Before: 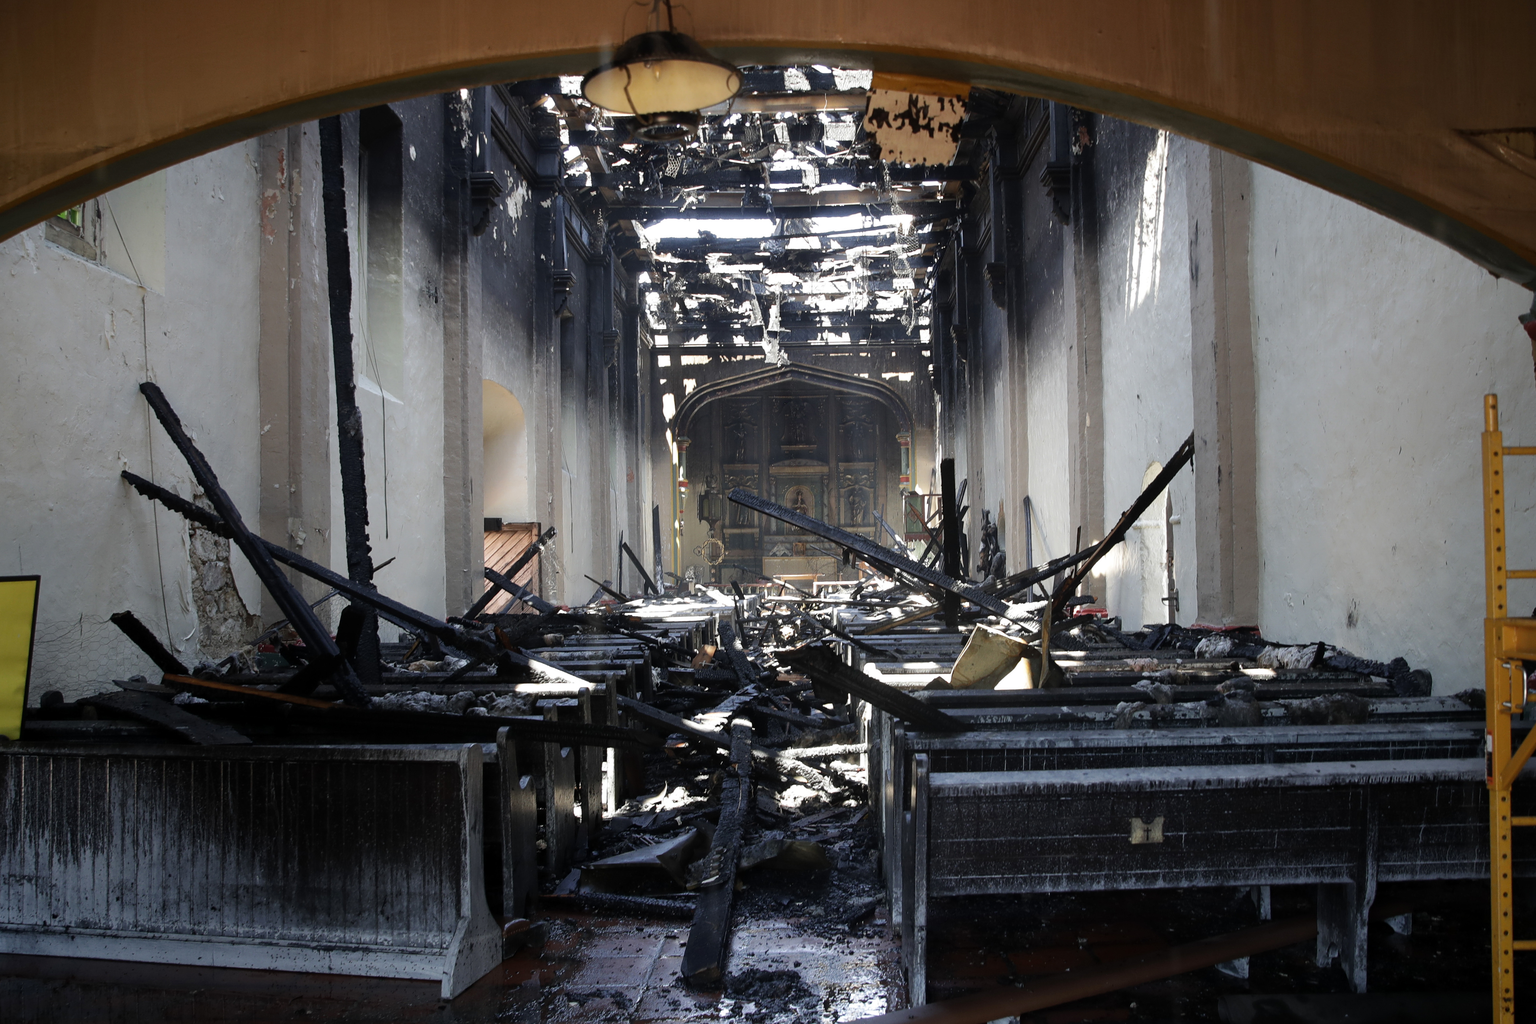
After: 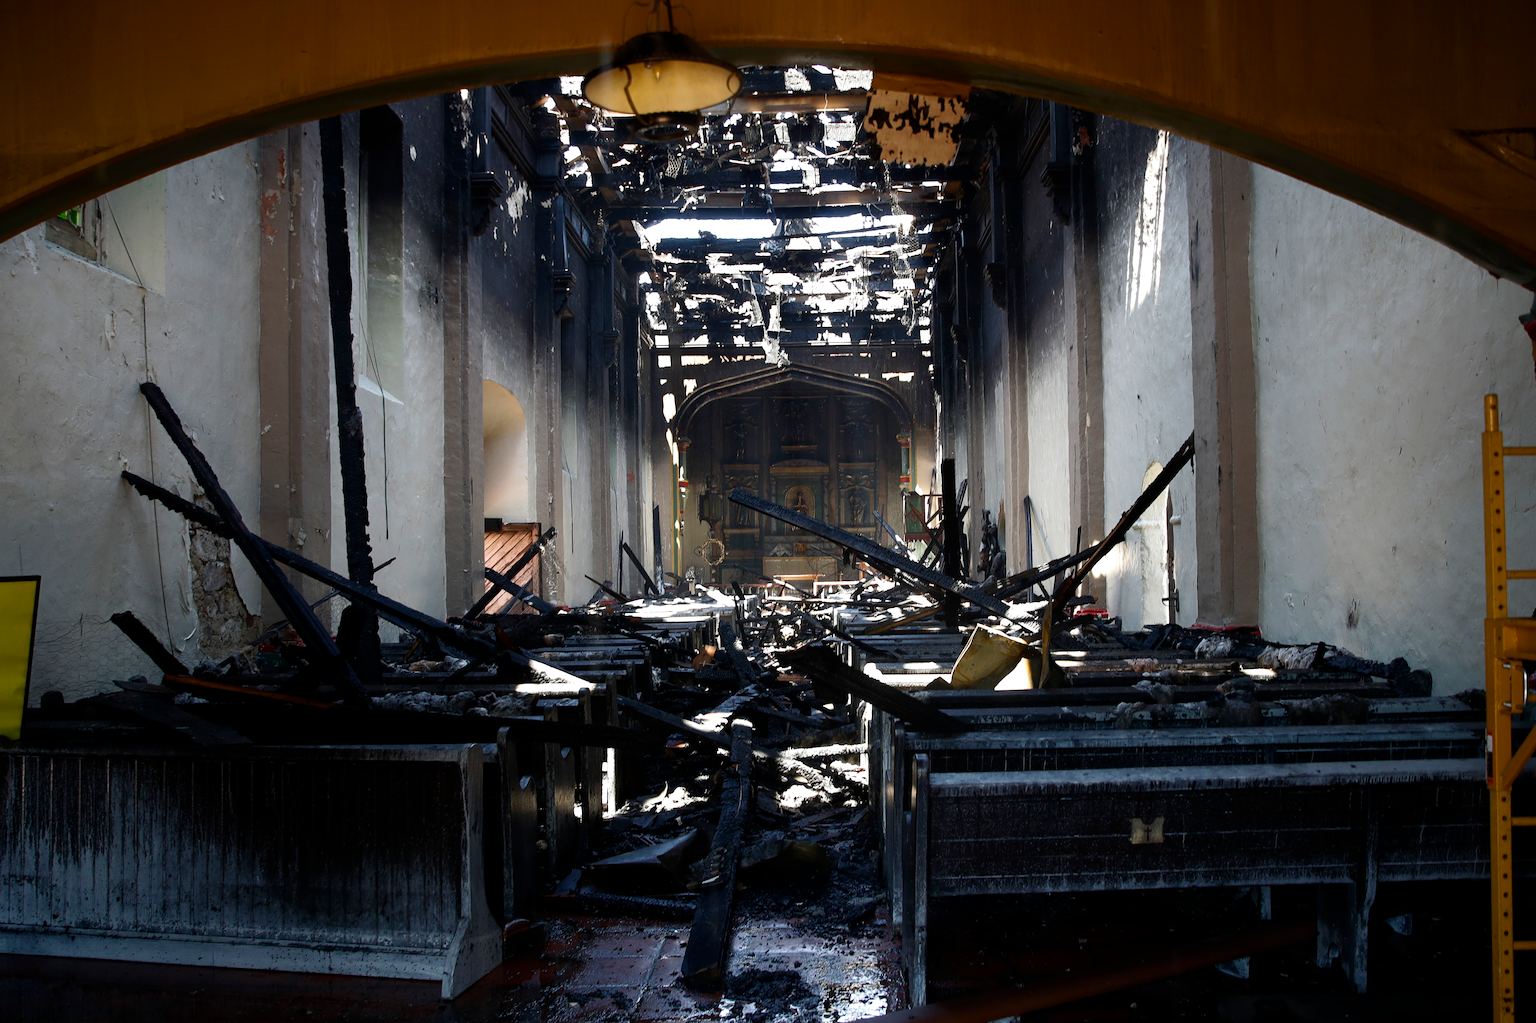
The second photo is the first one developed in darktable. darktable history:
color balance rgb: linear chroma grading › global chroma 14.365%, perceptual saturation grading › global saturation 9.211%, perceptual saturation grading › highlights -13.401%, perceptual saturation grading › mid-tones 14.187%, perceptual saturation grading › shadows 23.864%, perceptual brilliance grading › highlights 3.14%, perceptual brilliance grading › mid-tones -18.612%, perceptual brilliance grading › shadows -41.907%, global vibrance 20%
